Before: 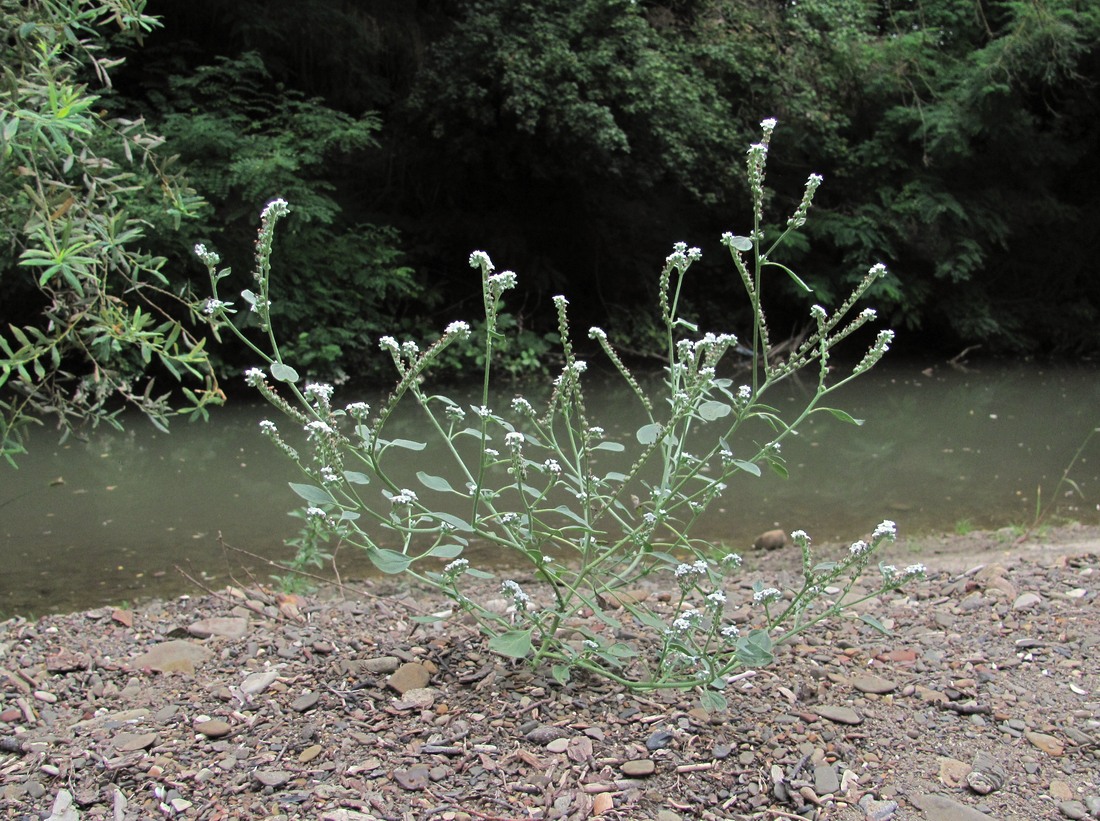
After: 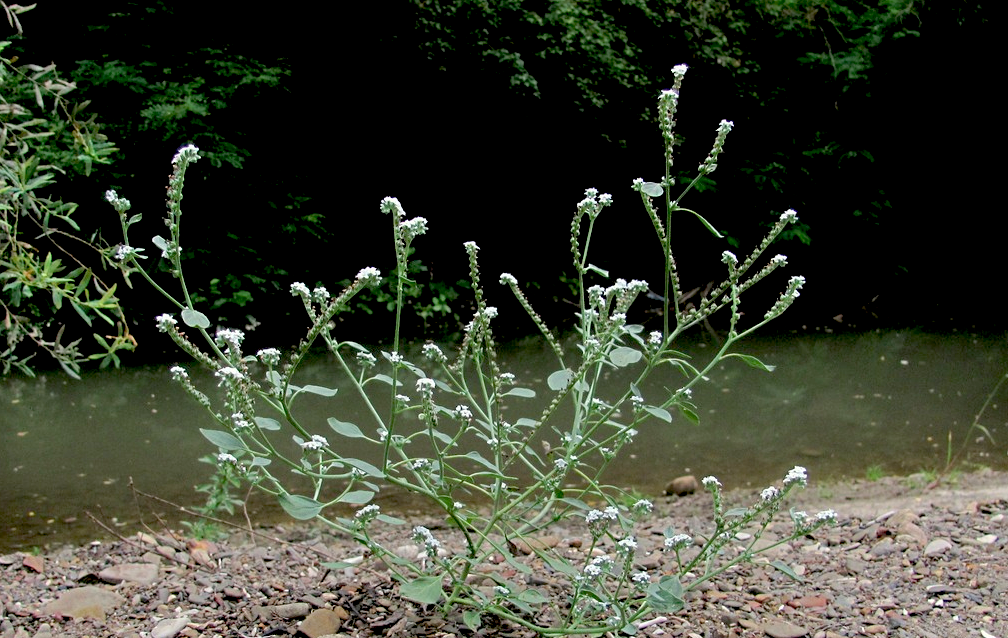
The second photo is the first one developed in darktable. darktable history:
crop: left 8.155%, top 6.611%, bottom 15.385%
exposure: black level correction 0.047, exposure 0.013 EV, compensate highlight preservation false
tone curve: curves: ch0 [(0, 0) (0.003, 0.003) (0.011, 0.011) (0.025, 0.024) (0.044, 0.043) (0.069, 0.068) (0.1, 0.097) (0.136, 0.133) (0.177, 0.173) (0.224, 0.219) (0.277, 0.27) (0.335, 0.327) (0.399, 0.39) (0.468, 0.457) (0.543, 0.545) (0.623, 0.625) (0.709, 0.71) (0.801, 0.801) (0.898, 0.898) (1, 1)], preserve colors none
